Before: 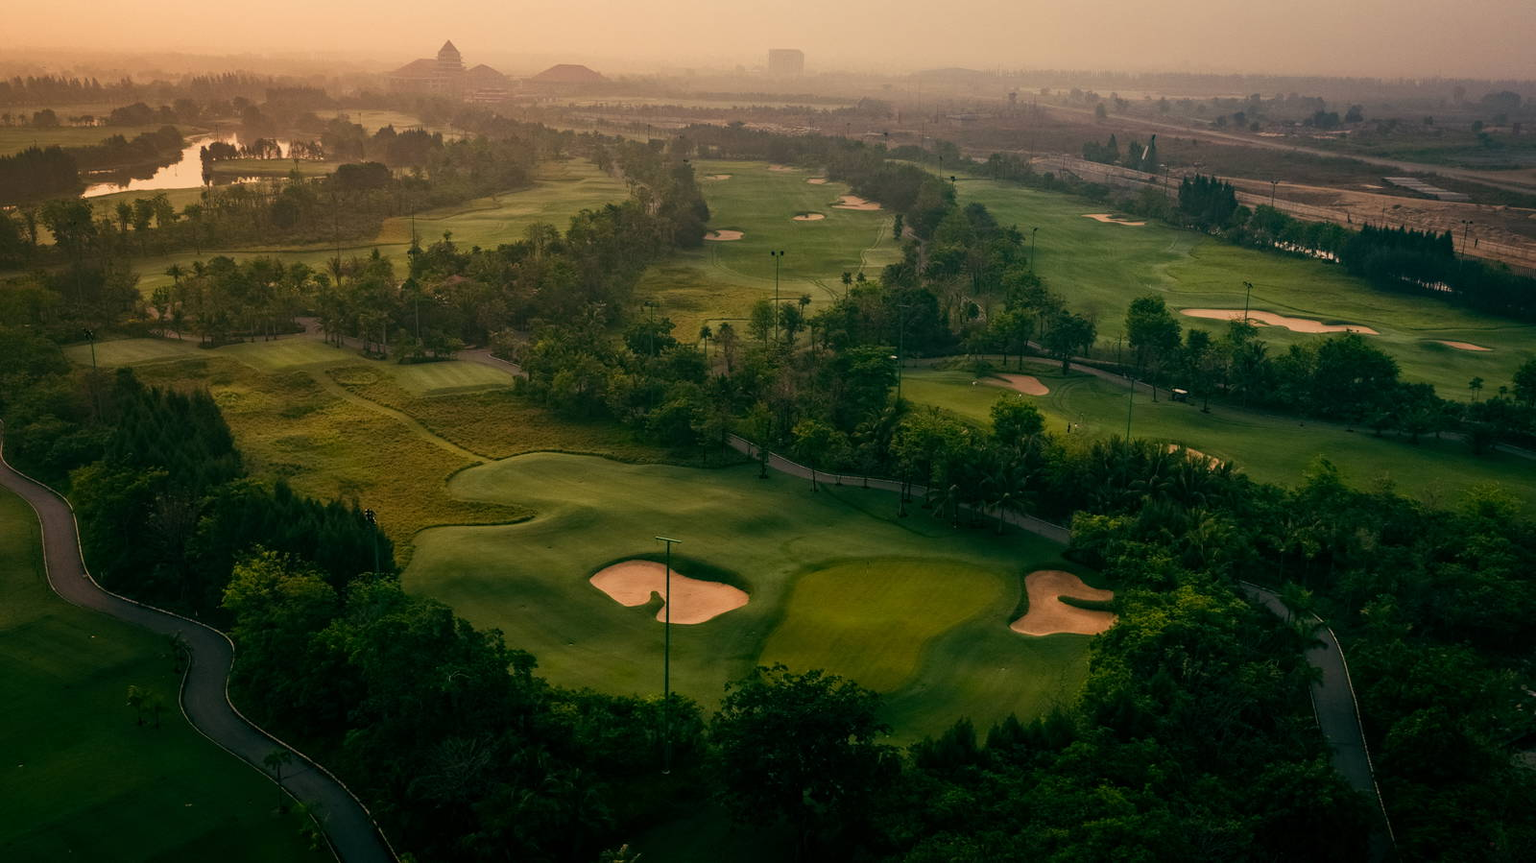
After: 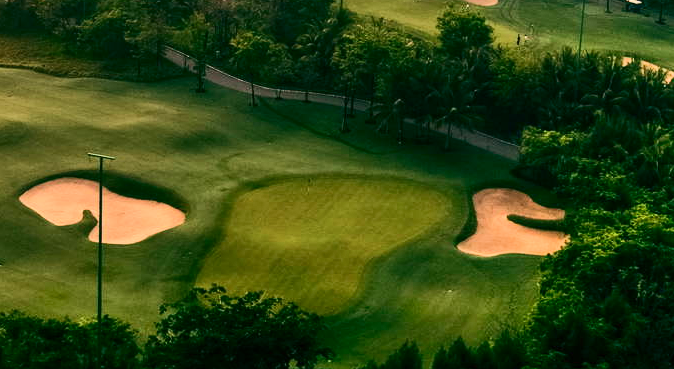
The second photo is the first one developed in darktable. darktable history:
contrast brightness saturation: contrast 0.22
exposure: exposure 0.426 EV, compensate highlight preservation false
shadows and highlights: shadows 52.42, soften with gaussian
crop: left 37.221%, top 45.169%, right 20.63%, bottom 13.777%
color calibration: illuminant as shot in camera, x 0.358, y 0.373, temperature 4628.91 K
white balance: red 1.045, blue 0.932
